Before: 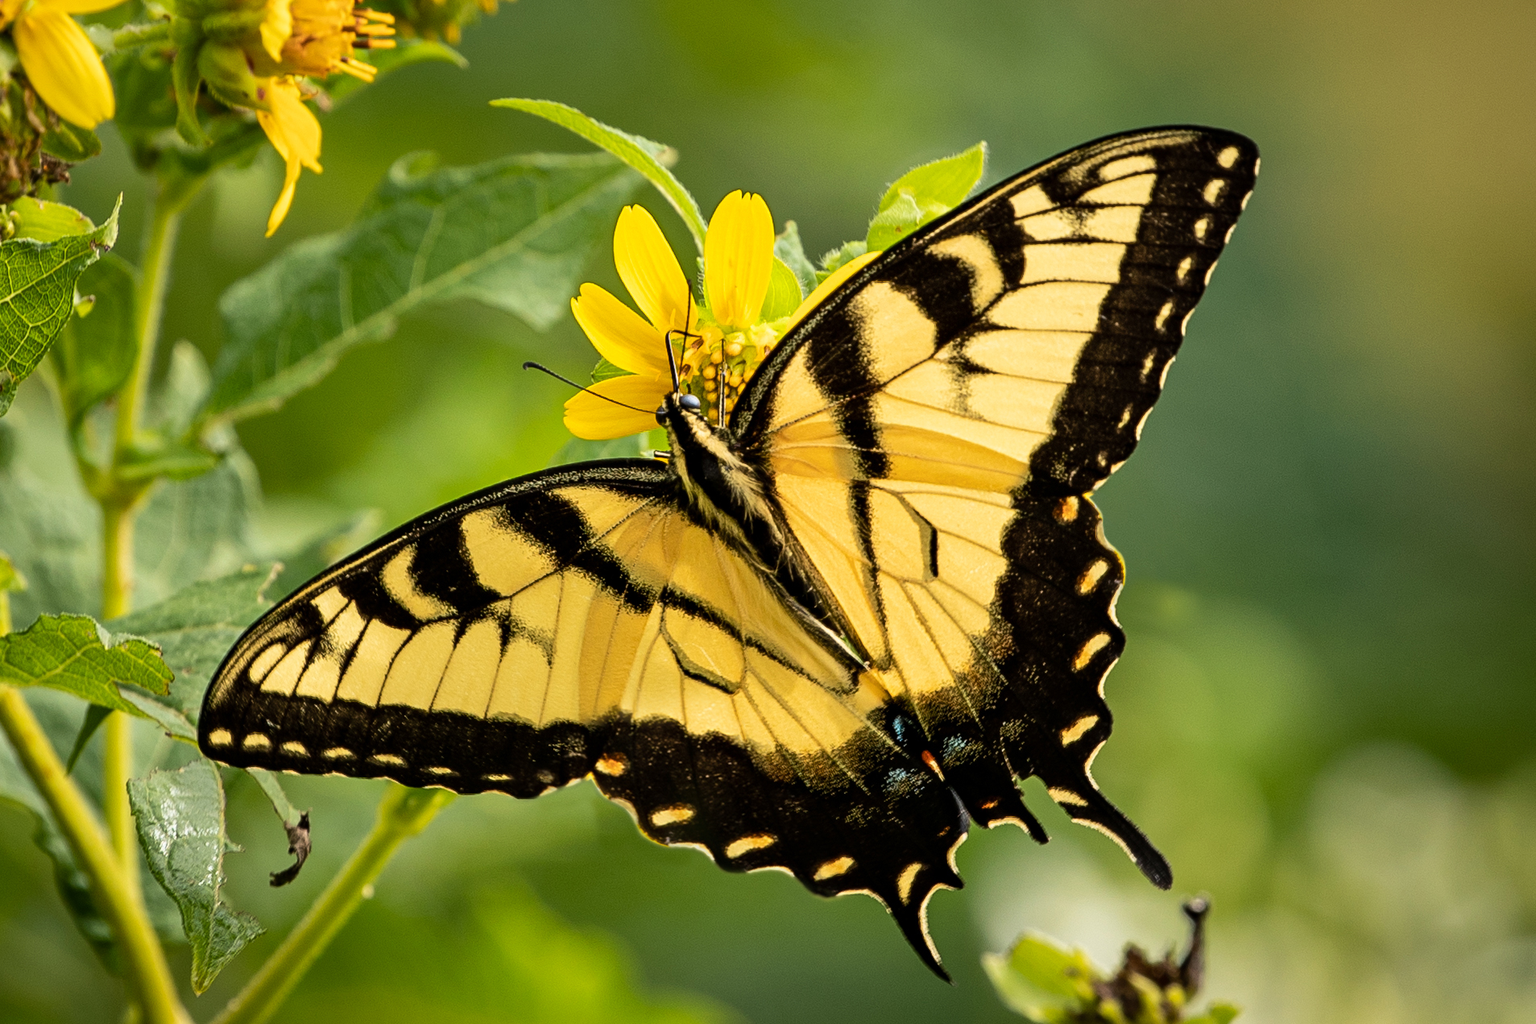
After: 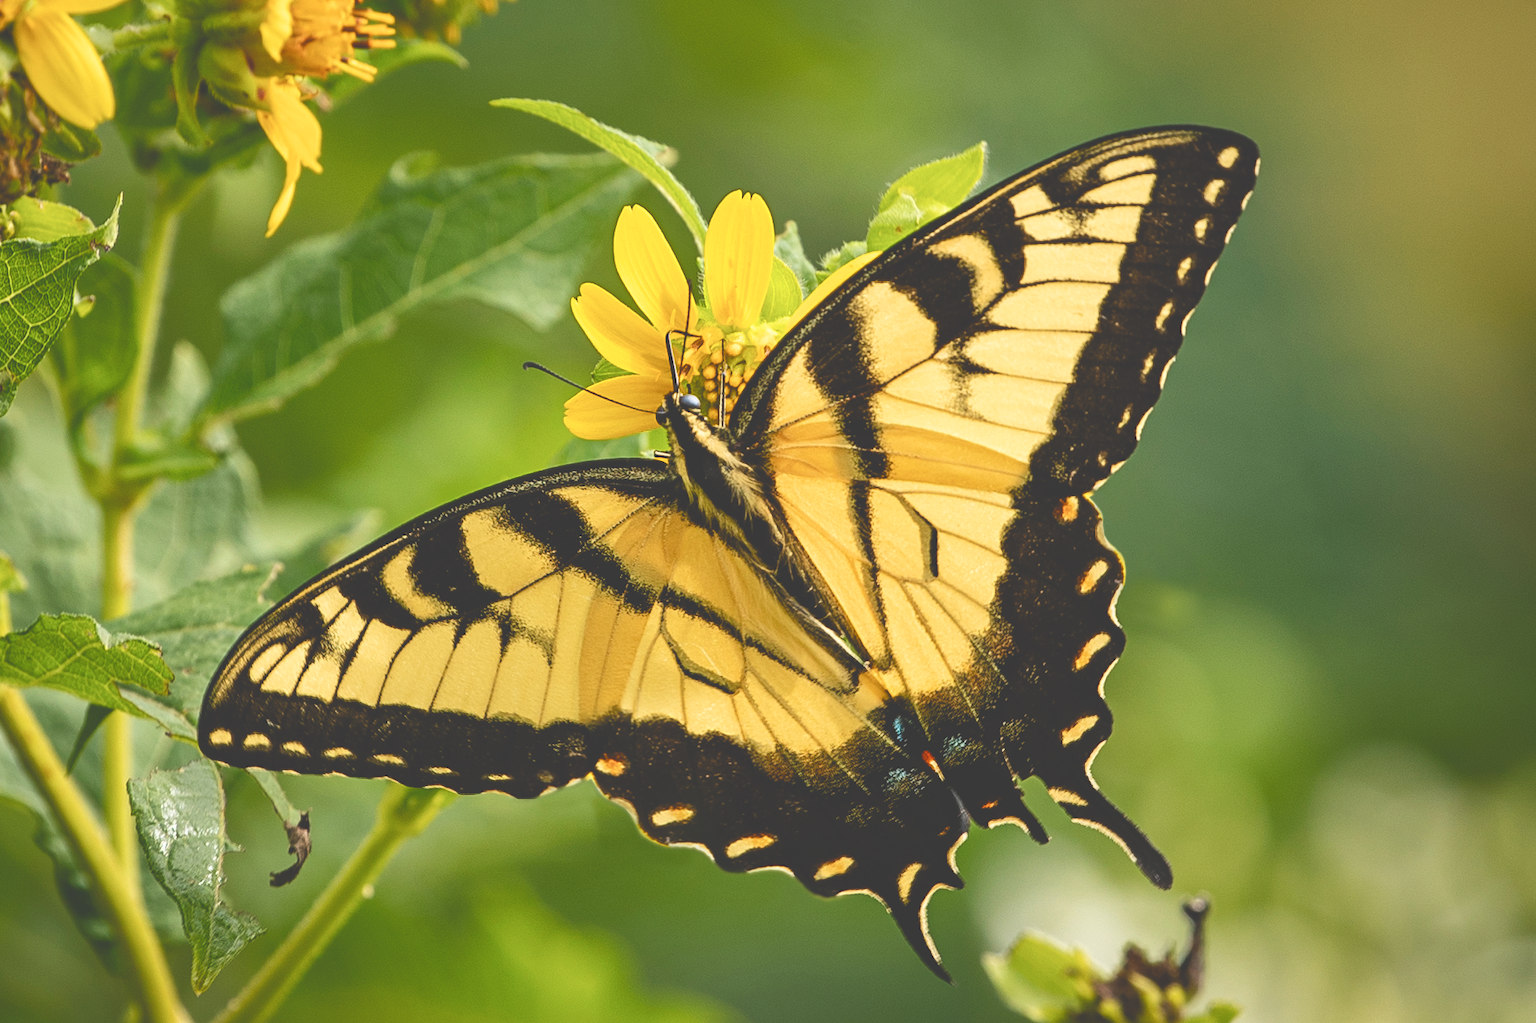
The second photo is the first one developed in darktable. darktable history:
color balance rgb: perceptual saturation grading › global saturation 20%, perceptual saturation grading › highlights -25%, perceptual saturation grading › shadows 50%
exposure: black level correction -0.041, exposure 0.064 EV, compensate highlight preservation false
